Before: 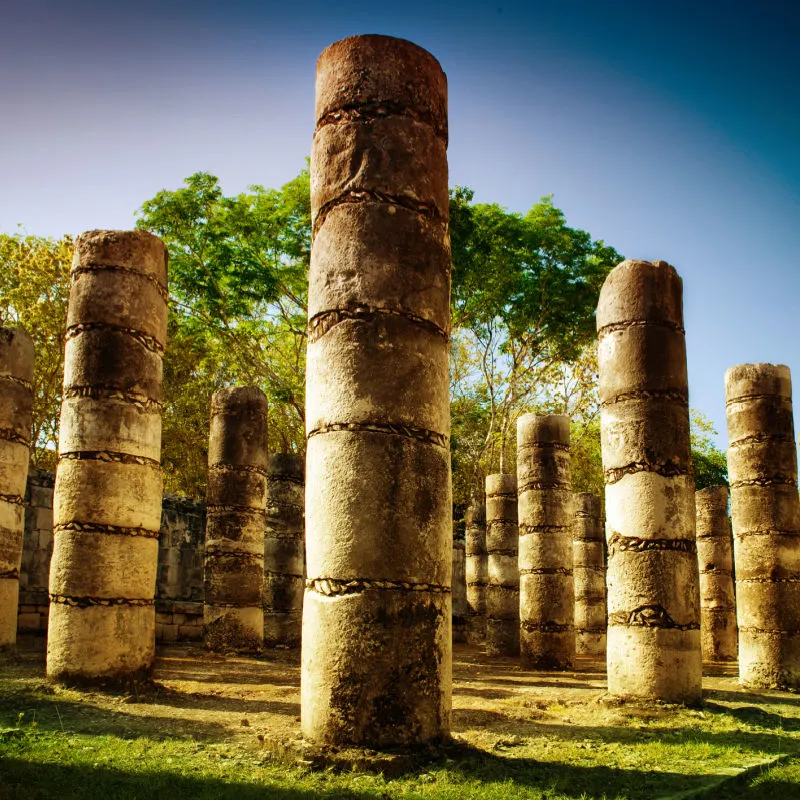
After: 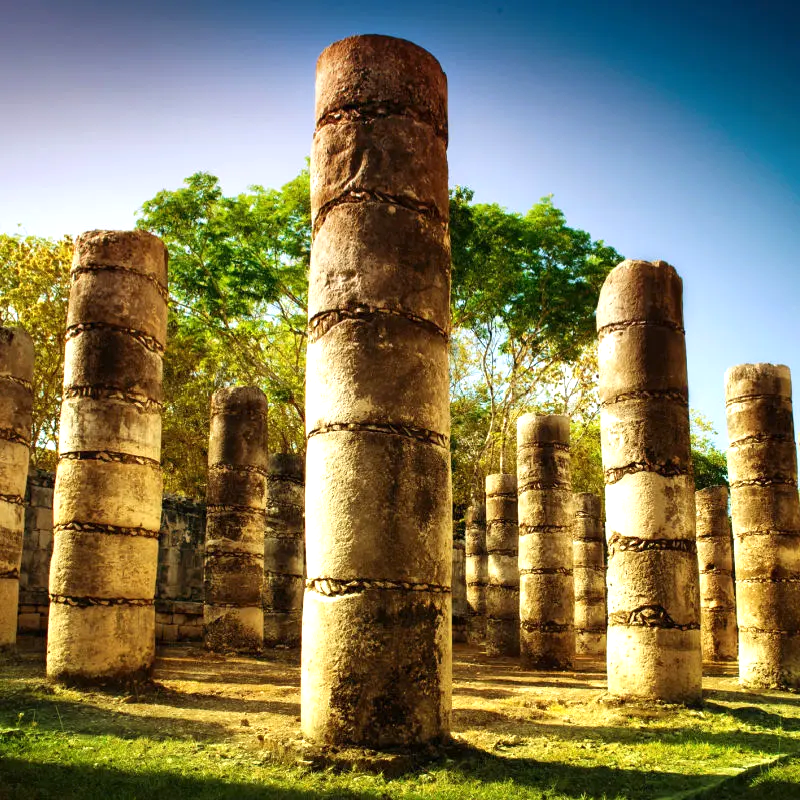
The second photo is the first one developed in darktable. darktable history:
exposure: exposure 0.51 EV, compensate highlight preservation false
